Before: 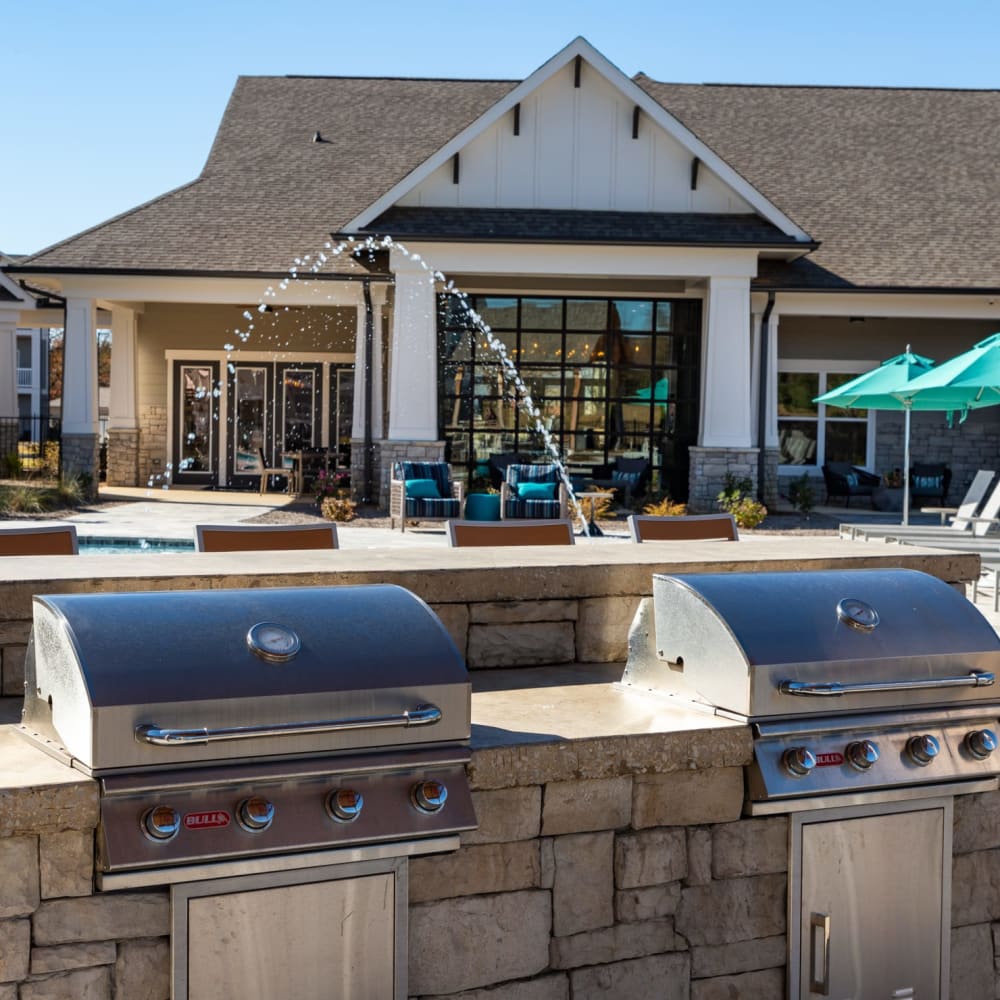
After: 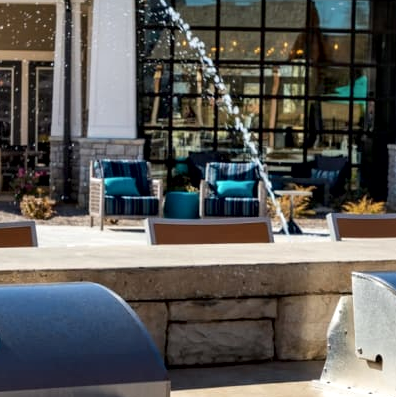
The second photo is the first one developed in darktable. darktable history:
local contrast: mode bilateral grid, contrast 24, coarseness 61, detail 151%, midtone range 0.2
crop: left 30.174%, top 30.225%, right 30.184%, bottom 30.003%
